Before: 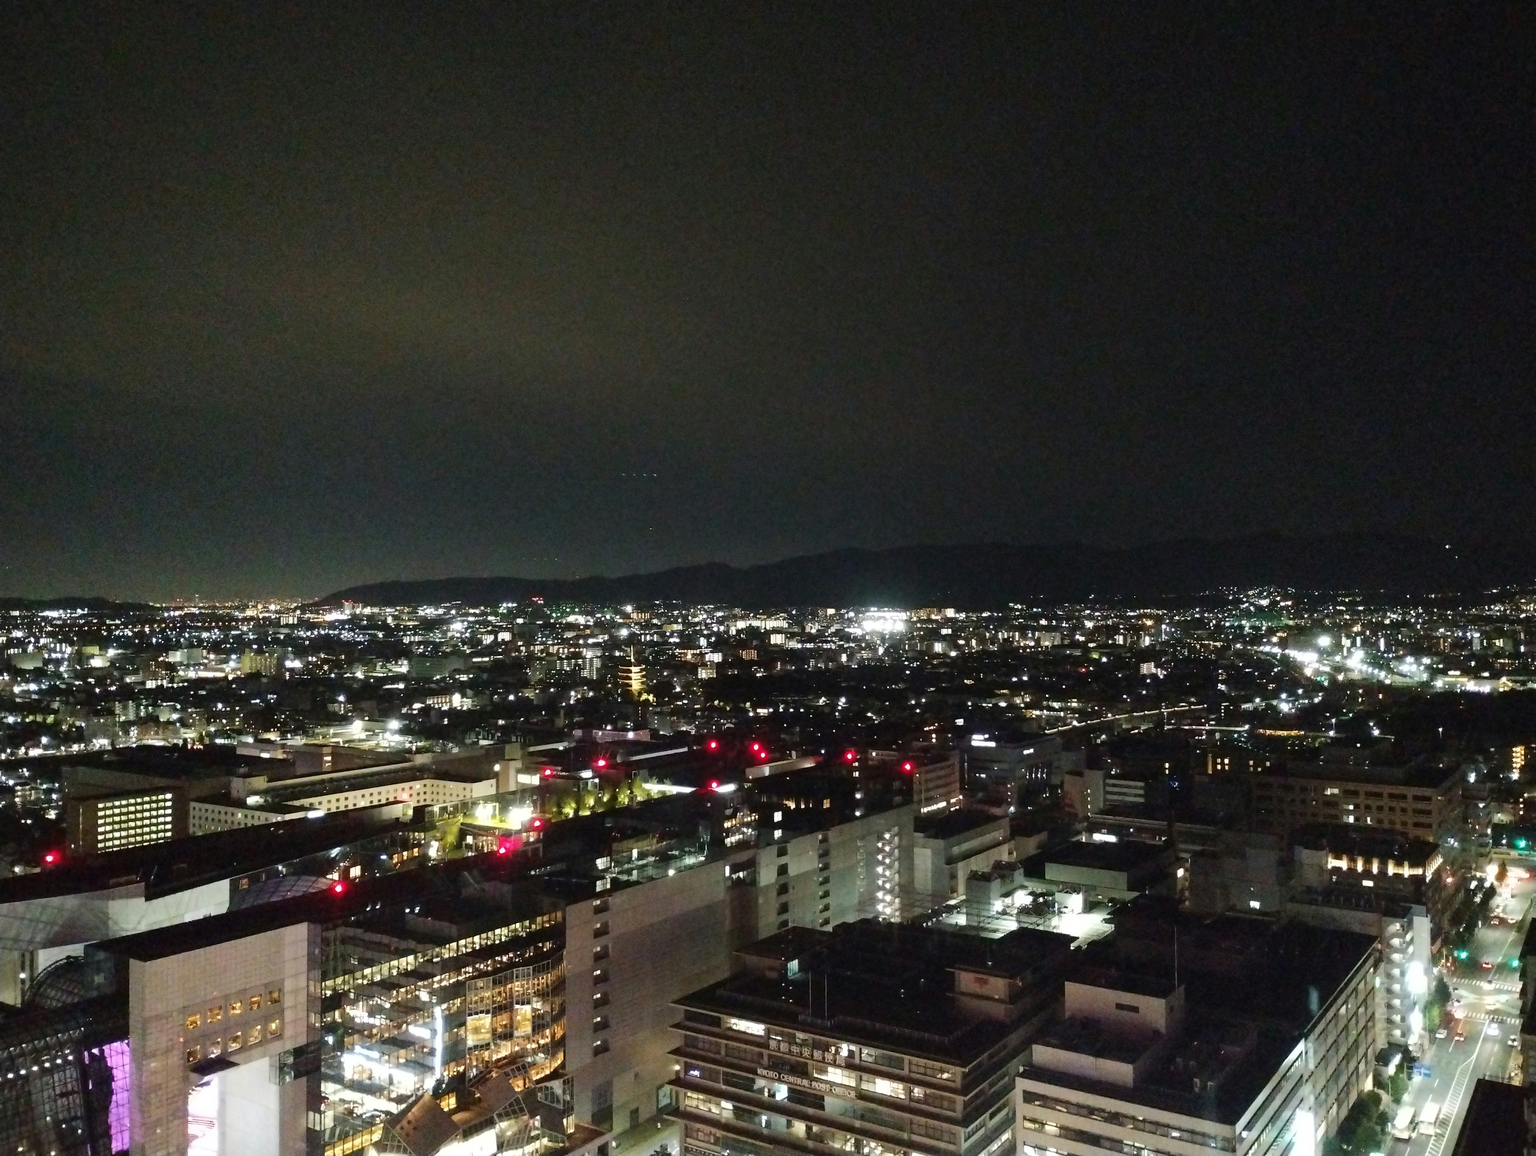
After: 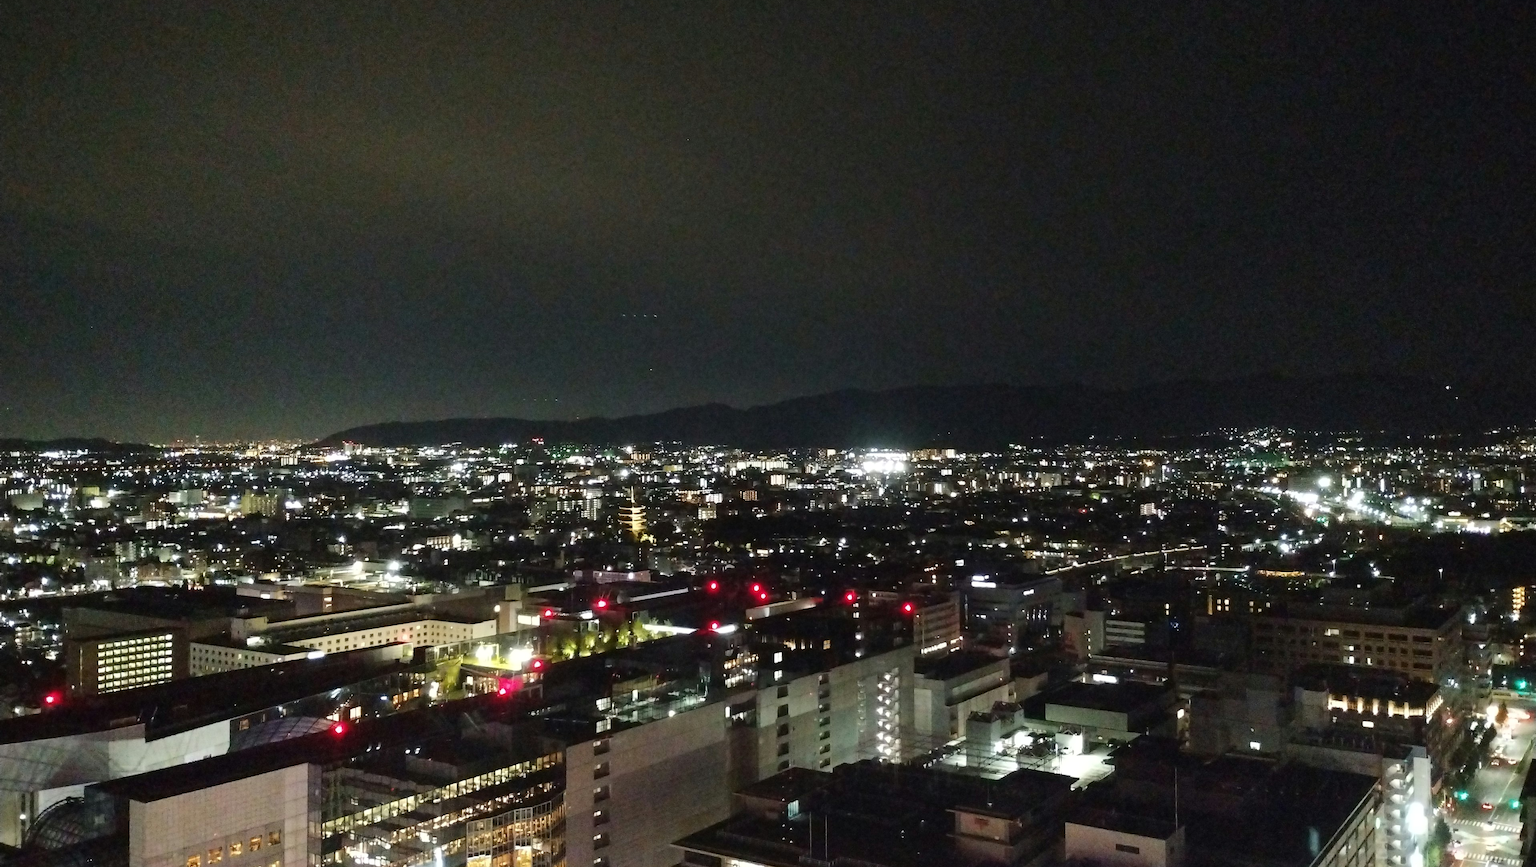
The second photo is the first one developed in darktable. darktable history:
crop: top 13.819%, bottom 11.169%
tone equalizer: on, module defaults
